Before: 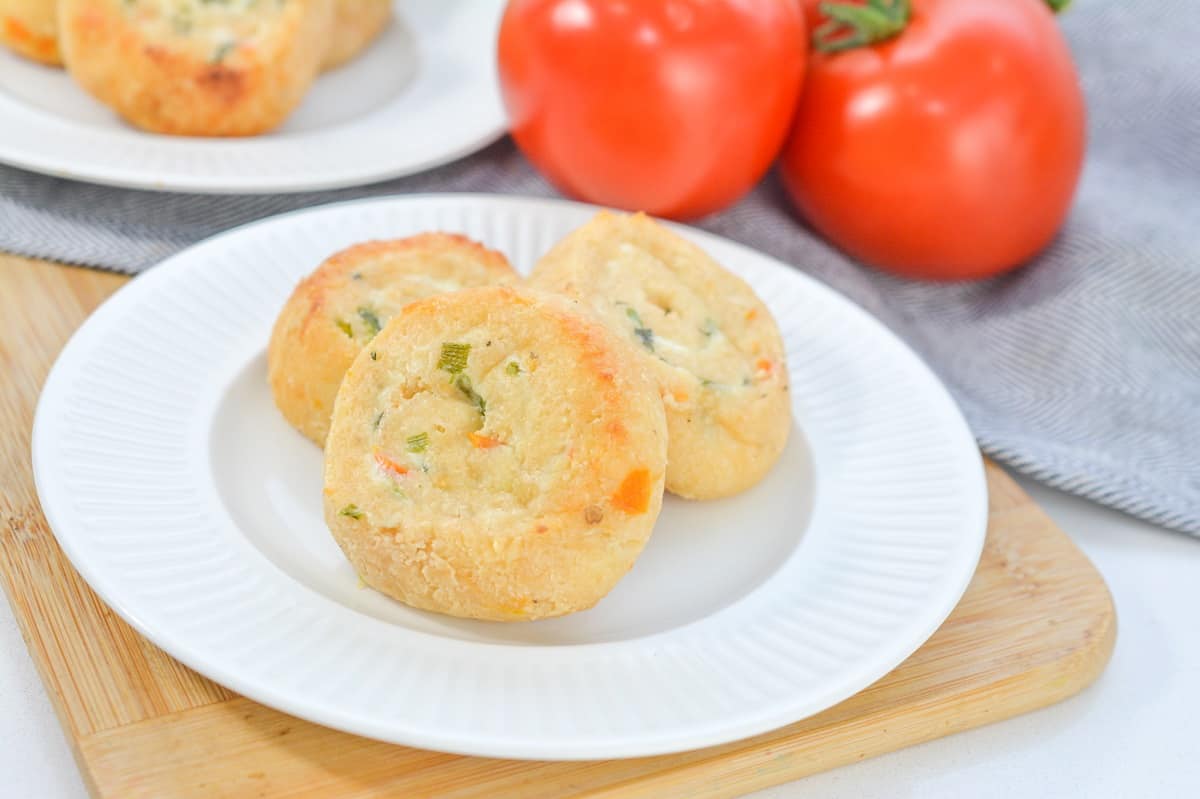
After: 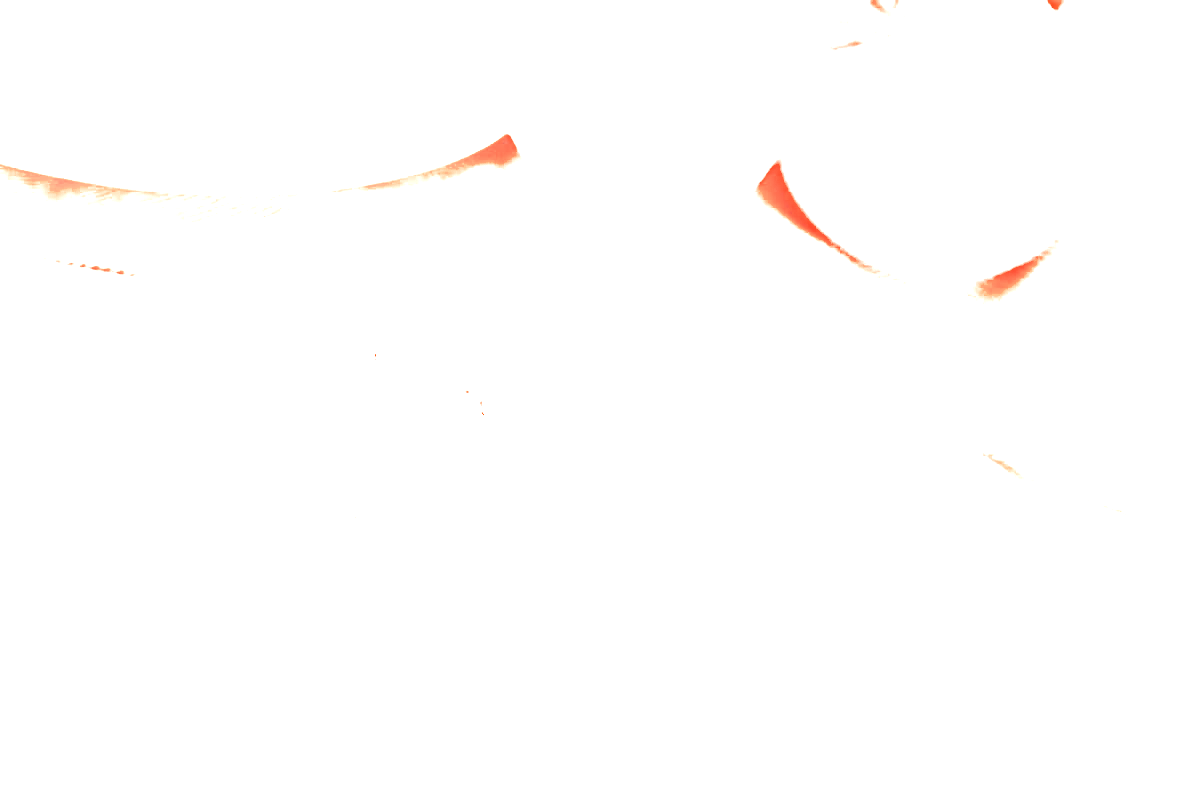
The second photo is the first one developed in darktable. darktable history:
local contrast: on, module defaults
split-toning: highlights › hue 187.2°, highlights › saturation 0.83, balance -68.05, compress 56.43%
white balance: red 4.26, blue 1.802
color zones: curves: ch0 [(0, 0.5) (0.125, 0.4) (0.25, 0.5) (0.375, 0.4) (0.5, 0.4) (0.625, 0.35) (0.75, 0.35) (0.875, 0.5)]; ch1 [(0, 0.35) (0.125, 0.45) (0.25, 0.35) (0.375, 0.35) (0.5, 0.35) (0.625, 0.35) (0.75, 0.45) (0.875, 0.35)]; ch2 [(0, 0.6) (0.125, 0.5) (0.25, 0.5) (0.375, 0.6) (0.5, 0.6) (0.625, 0.5) (0.75, 0.5) (0.875, 0.5)]
